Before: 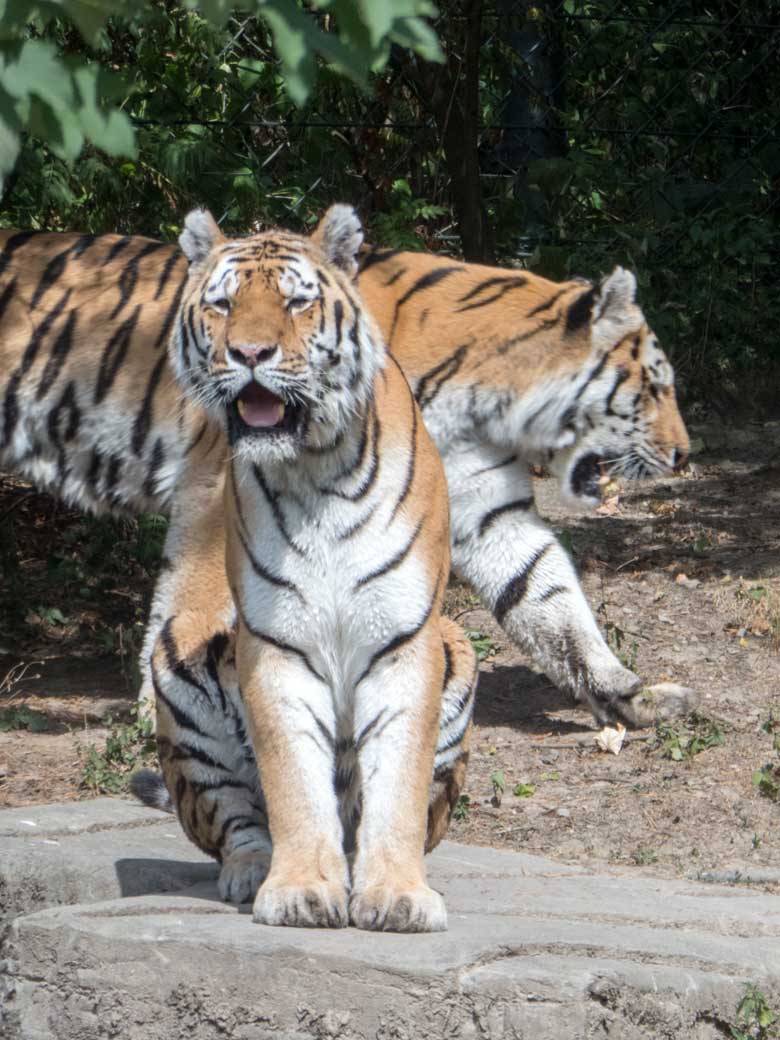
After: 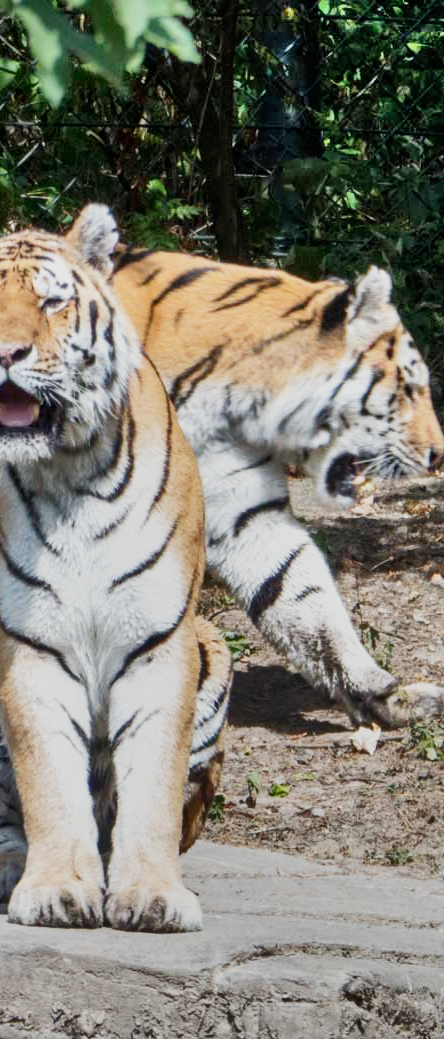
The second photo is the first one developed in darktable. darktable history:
shadows and highlights: shadows 81.01, white point adjustment -8.88, highlights -61.43, soften with gaussian
base curve: curves: ch0 [(0, 0) (0.005, 0.002) (0.15, 0.3) (0.4, 0.7) (0.75, 0.95) (1, 1)], preserve colors none
crop: left 31.513%, top 0.019%, right 11.536%
